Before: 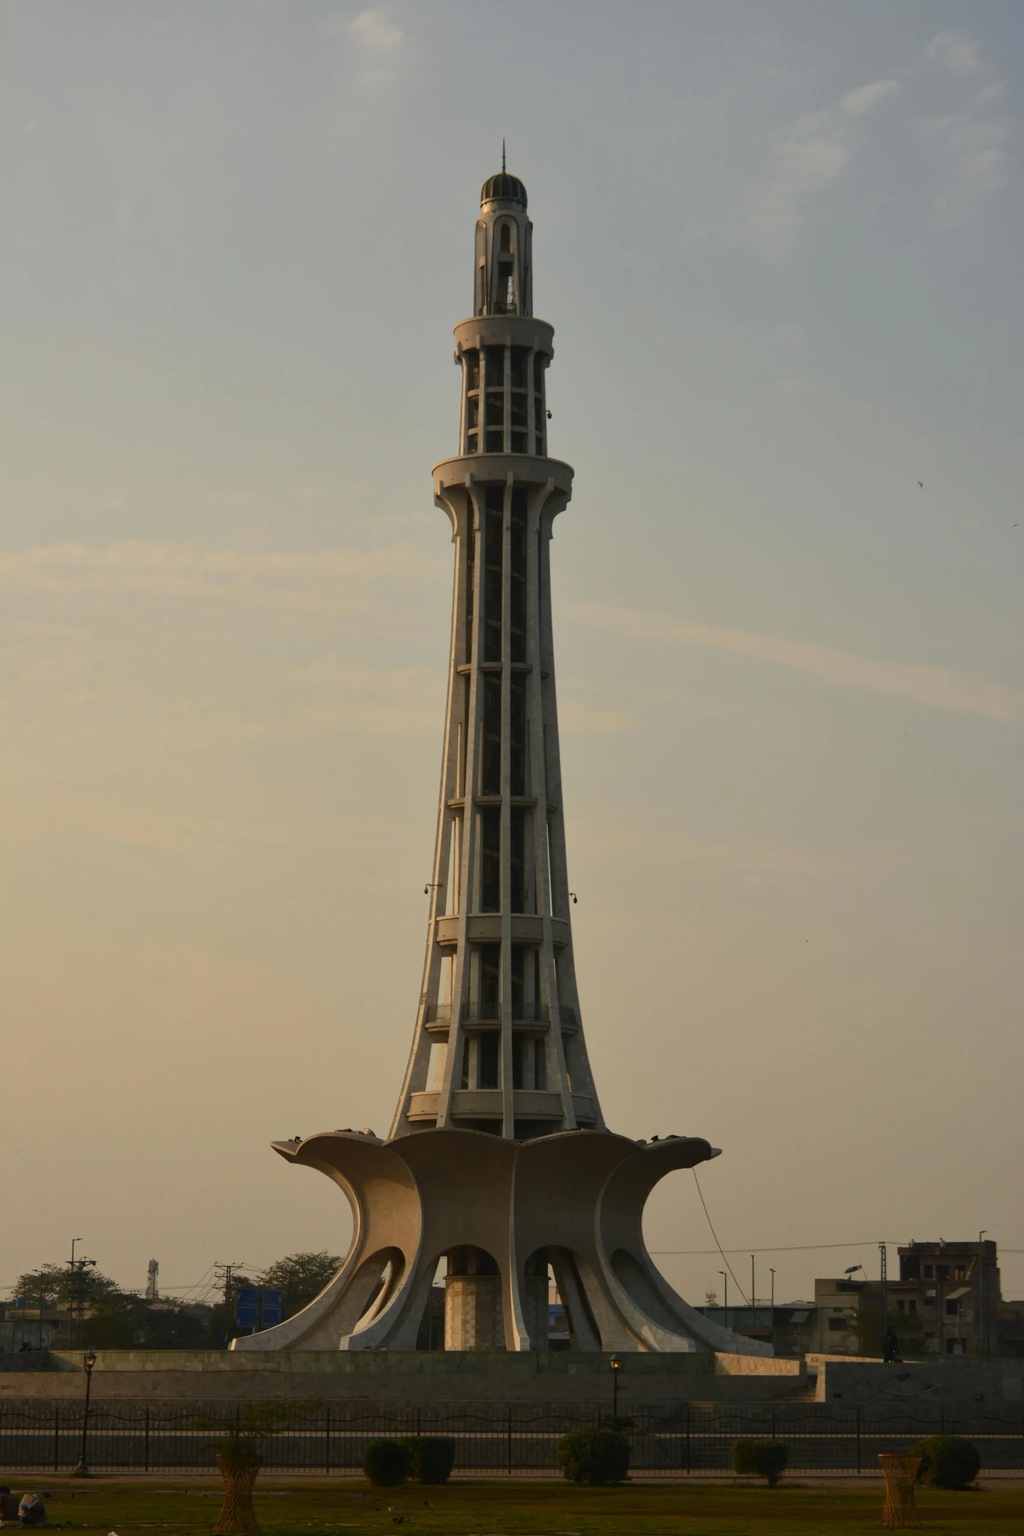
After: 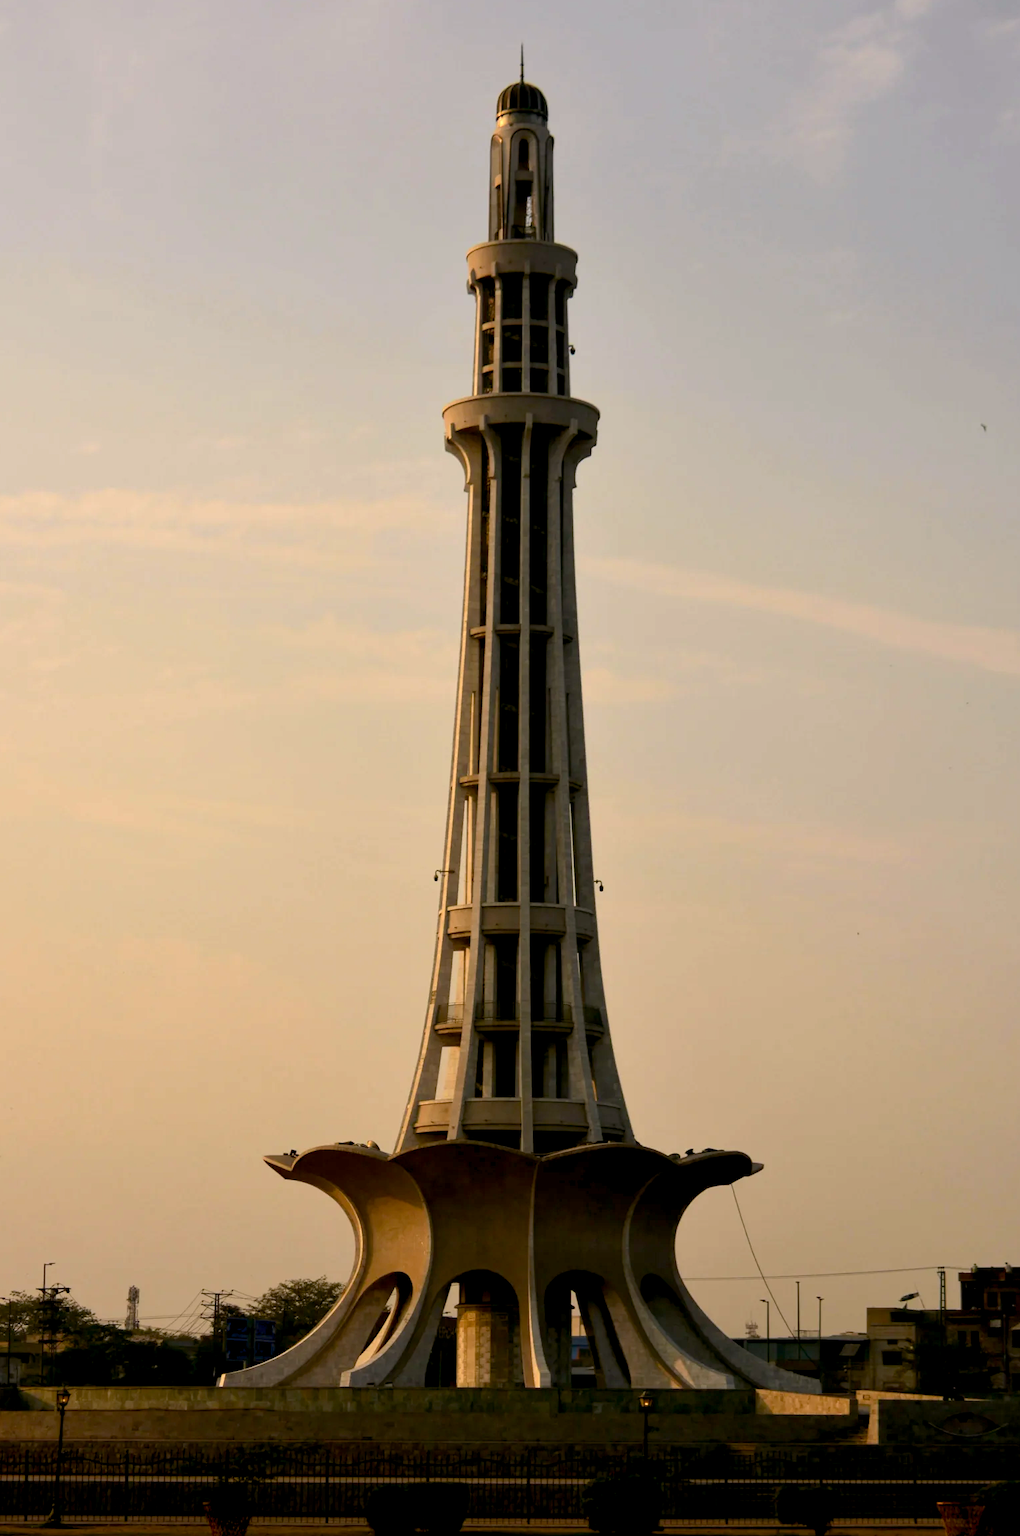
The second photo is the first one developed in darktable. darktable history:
color balance rgb: power › luminance -3.835%, power › chroma 0.567%, power › hue 40.83°, highlights gain › chroma 1.542%, highlights gain › hue 307.4°, global offset › luminance -1.429%, perceptual saturation grading › global saturation 0.681%, perceptual brilliance grading › global brilliance 18.357%, global vibrance 20%
crop: left 3.25%, top 6.45%, right 6.784%, bottom 3.295%
